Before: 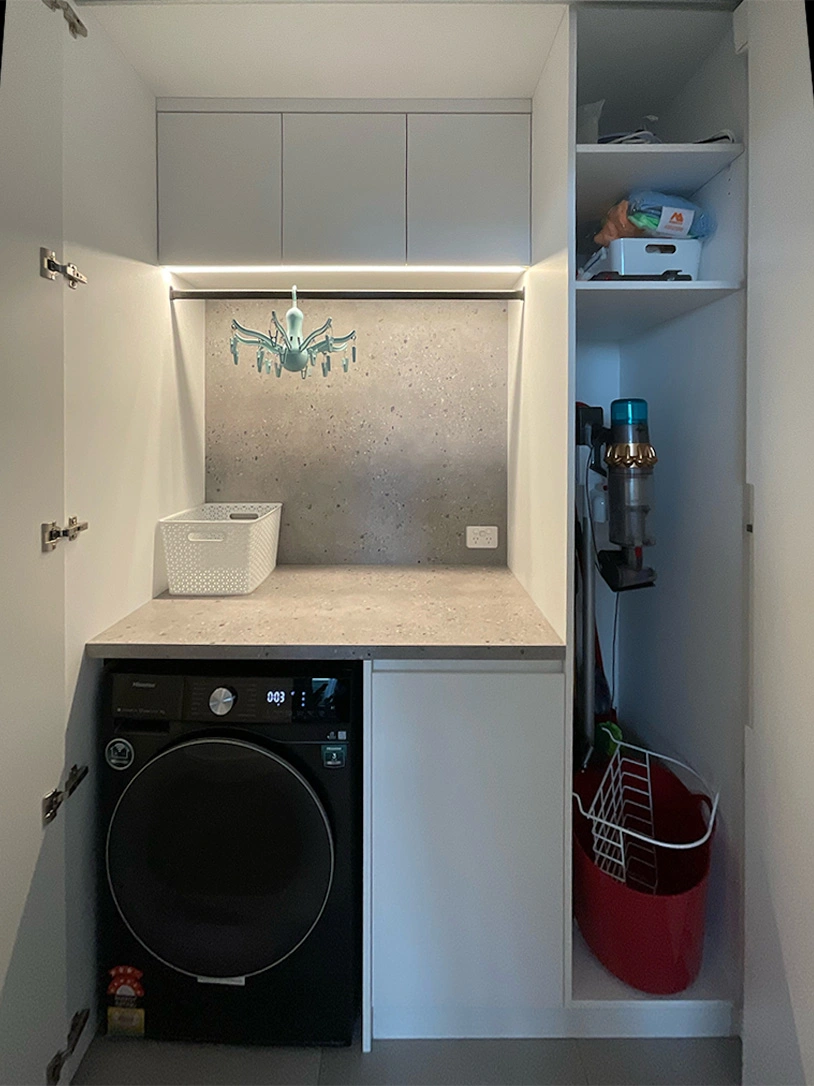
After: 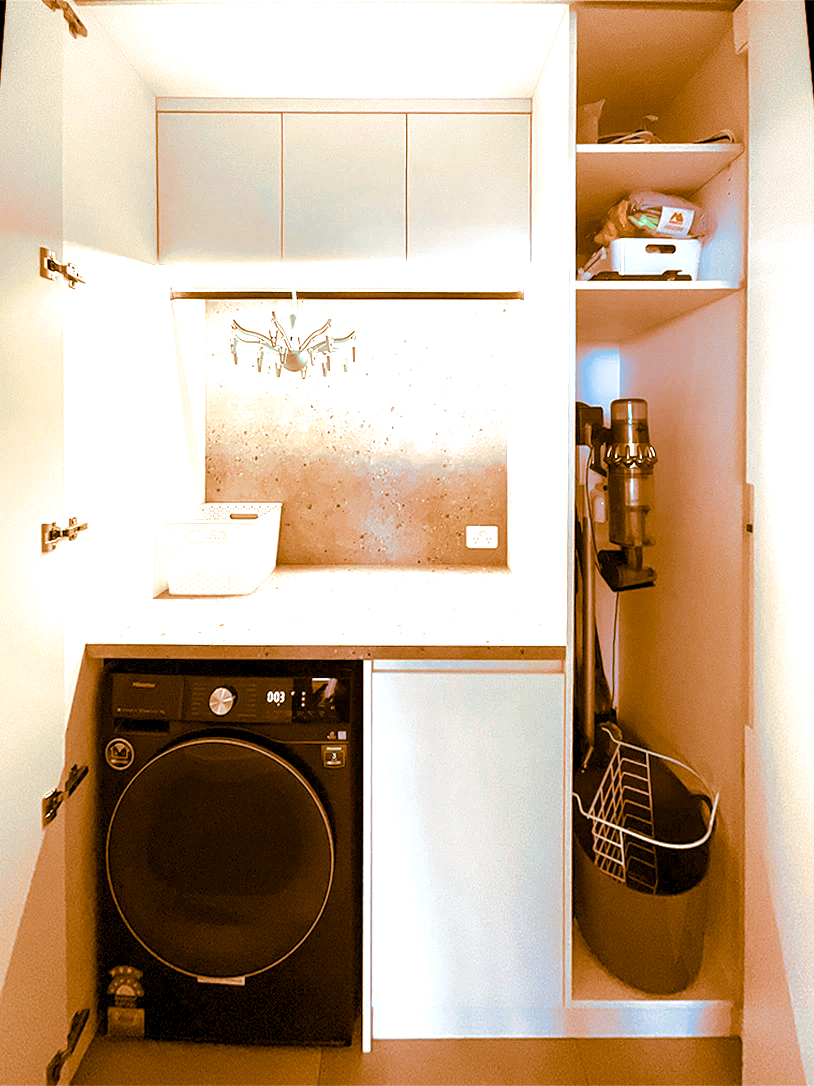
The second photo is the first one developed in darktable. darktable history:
exposure: black level correction 0, exposure 1.6 EV, compensate exposure bias true, compensate highlight preservation false
local contrast: shadows 94%
split-toning: shadows › hue 26°, shadows › saturation 0.92, highlights › hue 40°, highlights › saturation 0.92, balance -63, compress 0%
